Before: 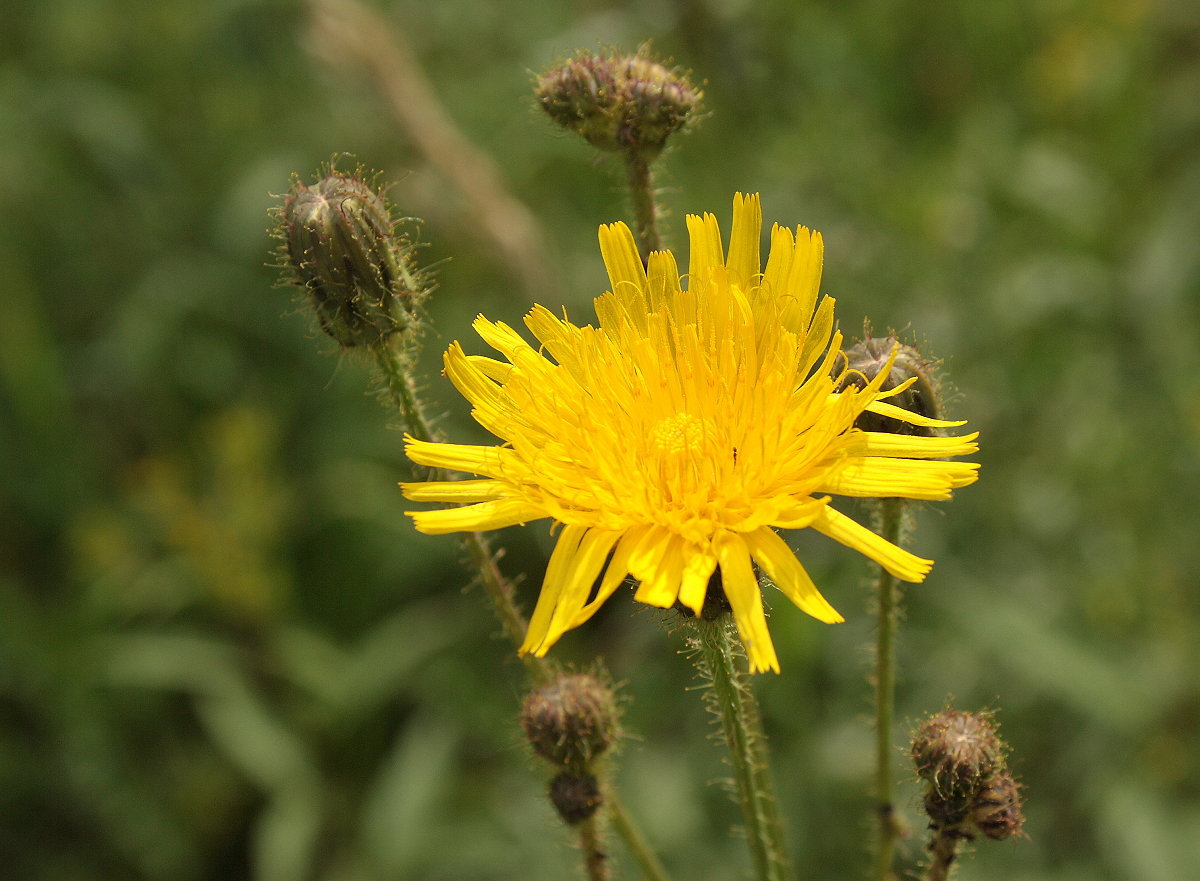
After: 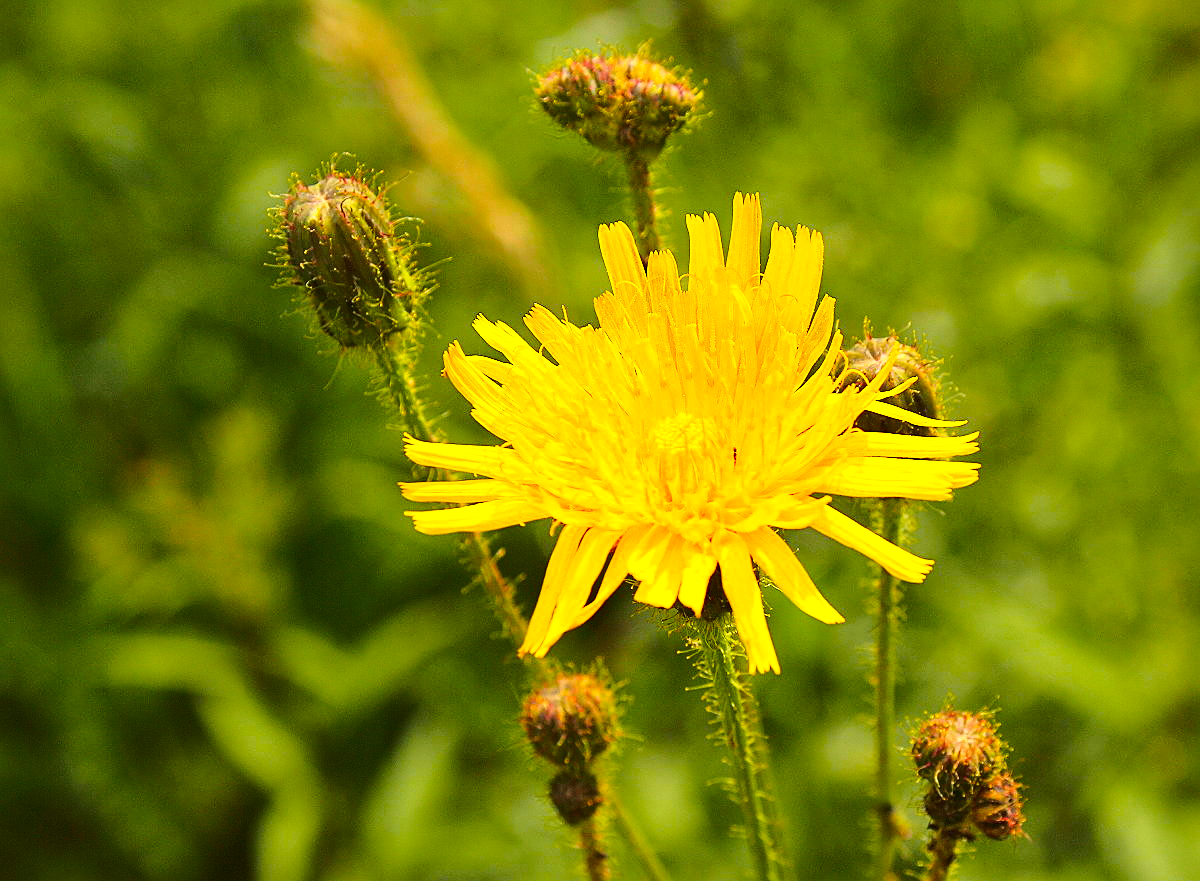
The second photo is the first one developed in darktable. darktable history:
tone curve: curves: ch0 [(0, 0.024) (0.119, 0.146) (0.474, 0.485) (0.718, 0.739) (0.817, 0.839) (1, 0.998)]; ch1 [(0, 0) (0.377, 0.416) (0.439, 0.451) (0.477, 0.477) (0.501, 0.503) (0.538, 0.544) (0.58, 0.602) (0.664, 0.676) (0.783, 0.804) (1, 1)]; ch2 [(0, 0) (0.38, 0.405) (0.463, 0.456) (0.498, 0.497) (0.524, 0.535) (0.578, 0.576) (0.648, 0.665) (1, 1)], color space Lab, independent channels, preserve colors none
base curve: curves: ch0 [(0, 0) (0.036, 0.037) (0.121, 0.228) (0.46, 0.76) (0.859, 0.983) (1, 1)]
color correction: highlights b* -0.05, saturation 1.77
sharpen: on, module defaults
